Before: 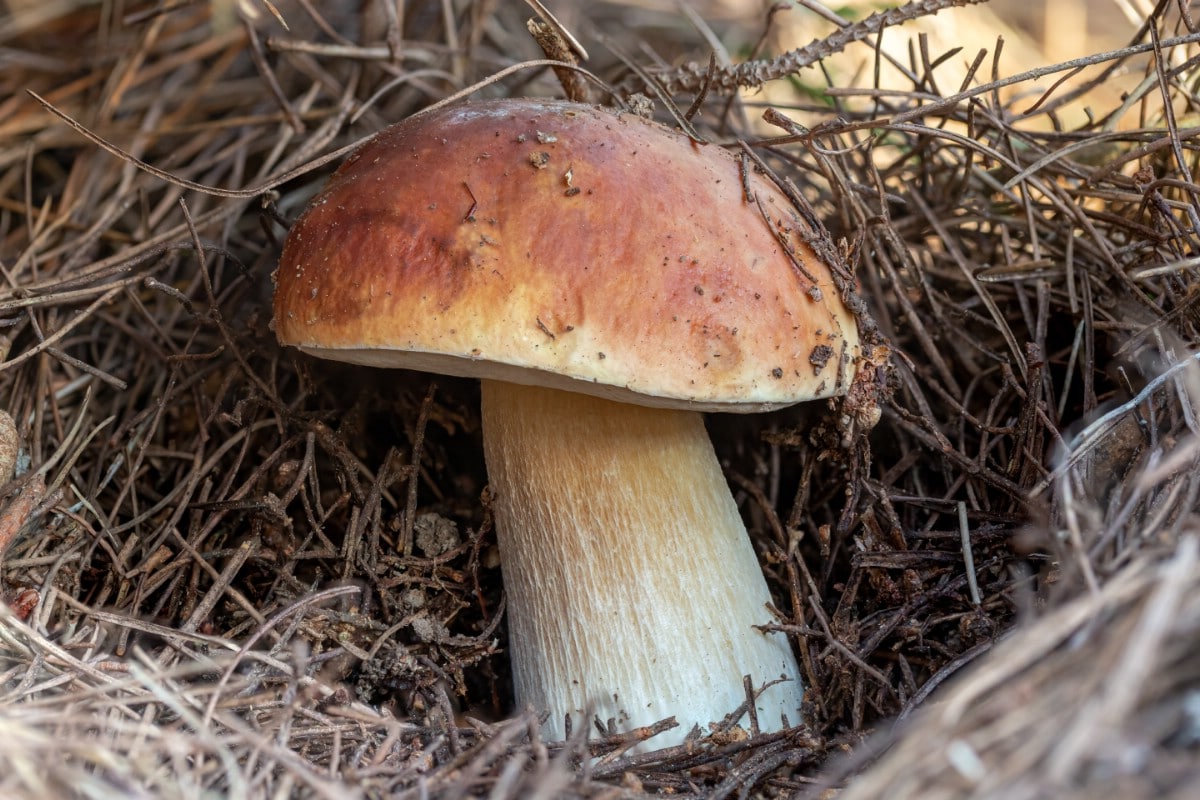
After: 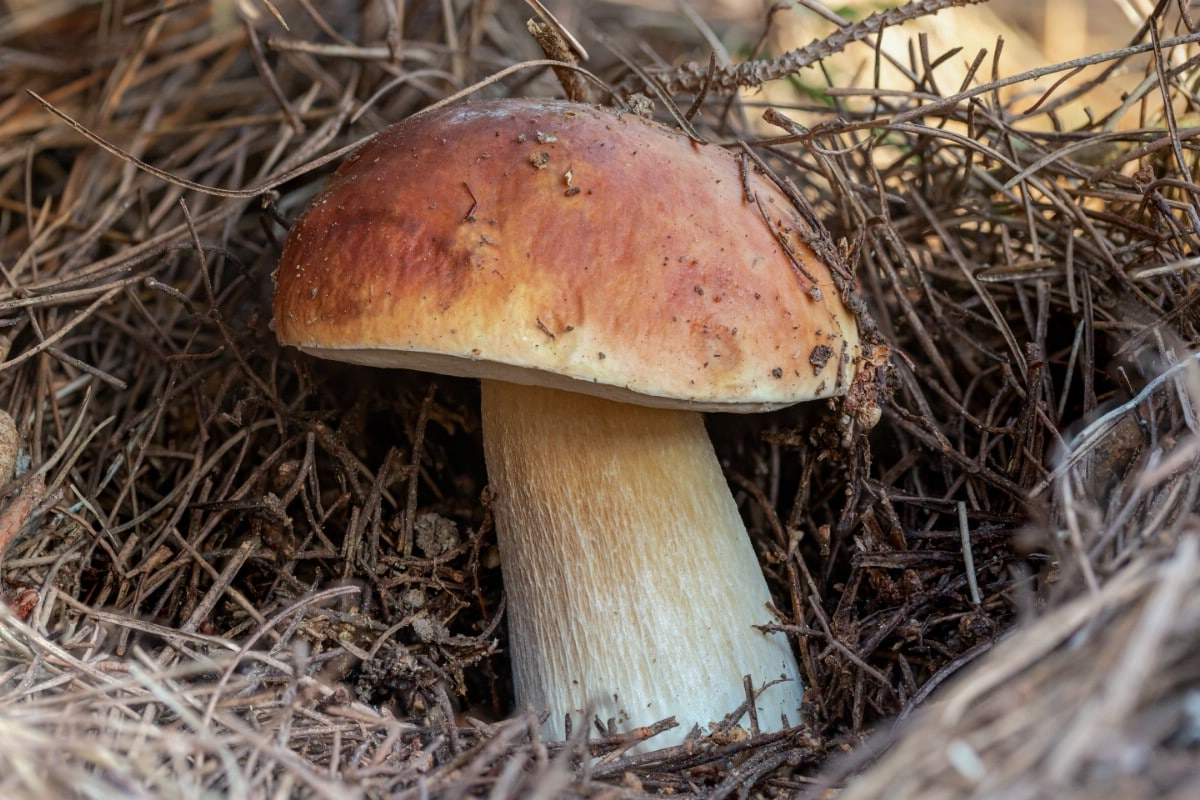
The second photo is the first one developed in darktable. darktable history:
shadows and highlights: shadows -20.5, white point adjustment -1.99, highlights -34.91
